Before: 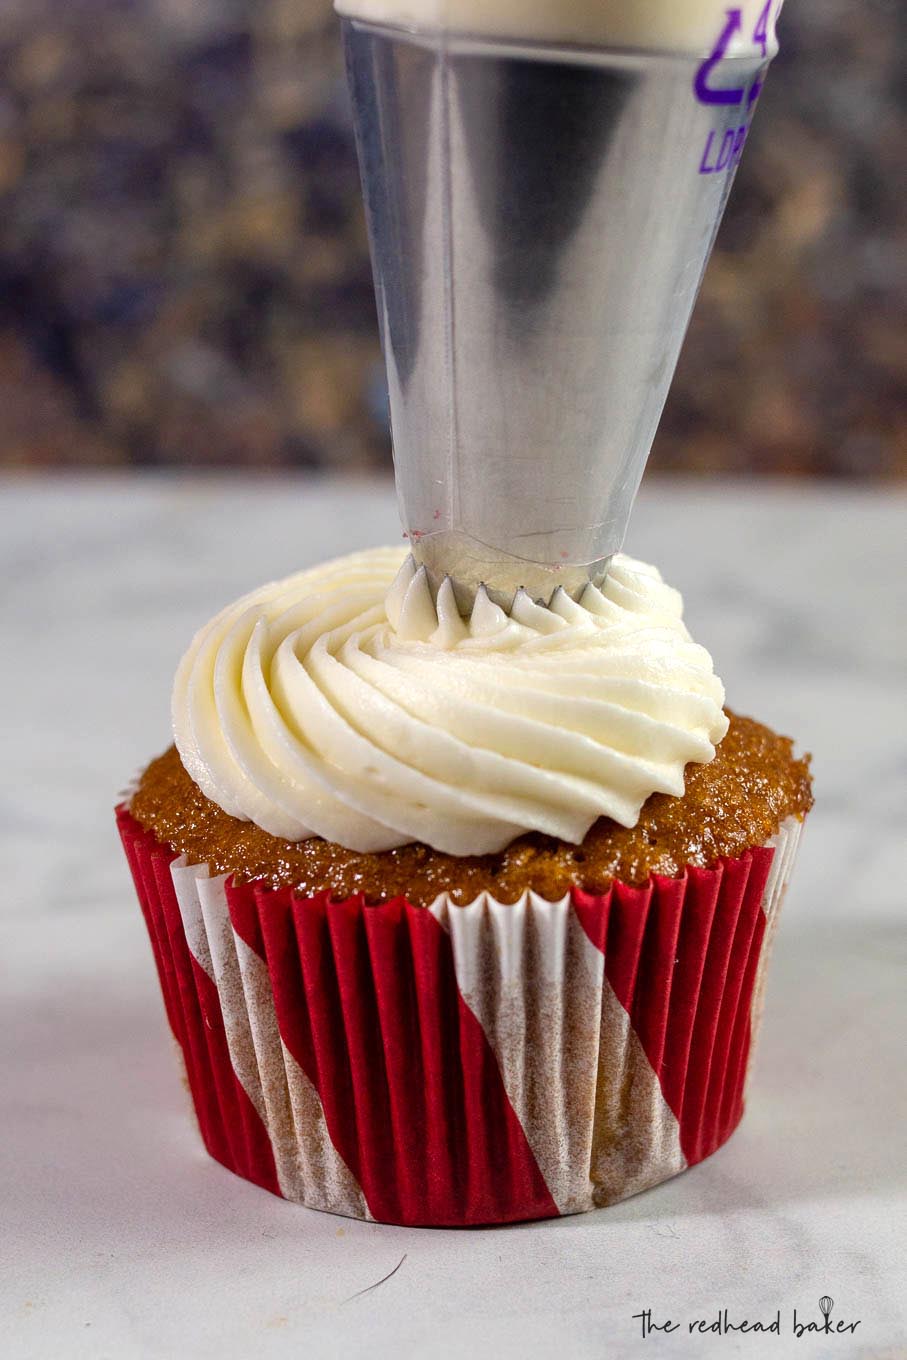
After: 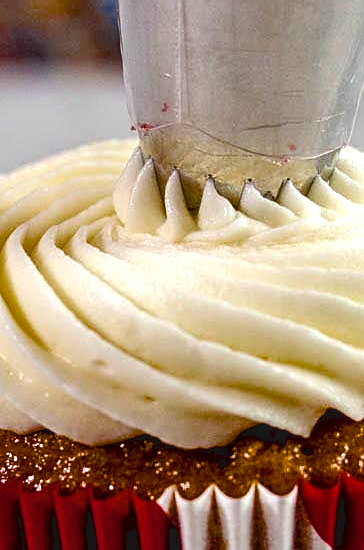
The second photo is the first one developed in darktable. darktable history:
crop: left 30.002%, top 29.944%, right 29.817%, bottom 29.568%
exposure: black level correction 0.008, exposure 0.092 EV, compensate exposure bias true, compensate highlight preservation false
color calibration: illuminant same as pipeline (D50), adaptation XYZ, x 0.345, y 0.358, temperature 5005.35 K
color balance rgb: global offset › luminance 0.765%, perceptual saturation grading › global saturation 35.171%, perceptual saturation grading › highlights -25.226%, perceptual saturation grading › shadows 50.045%, global vibrance 15.868%, saturation formula JzAzBz (2021)
shadows and highlights: shadows 36.74, highlights -27.45, soften with gaussian
sharpen: on, module defaults
local contrast: on, module defaults
